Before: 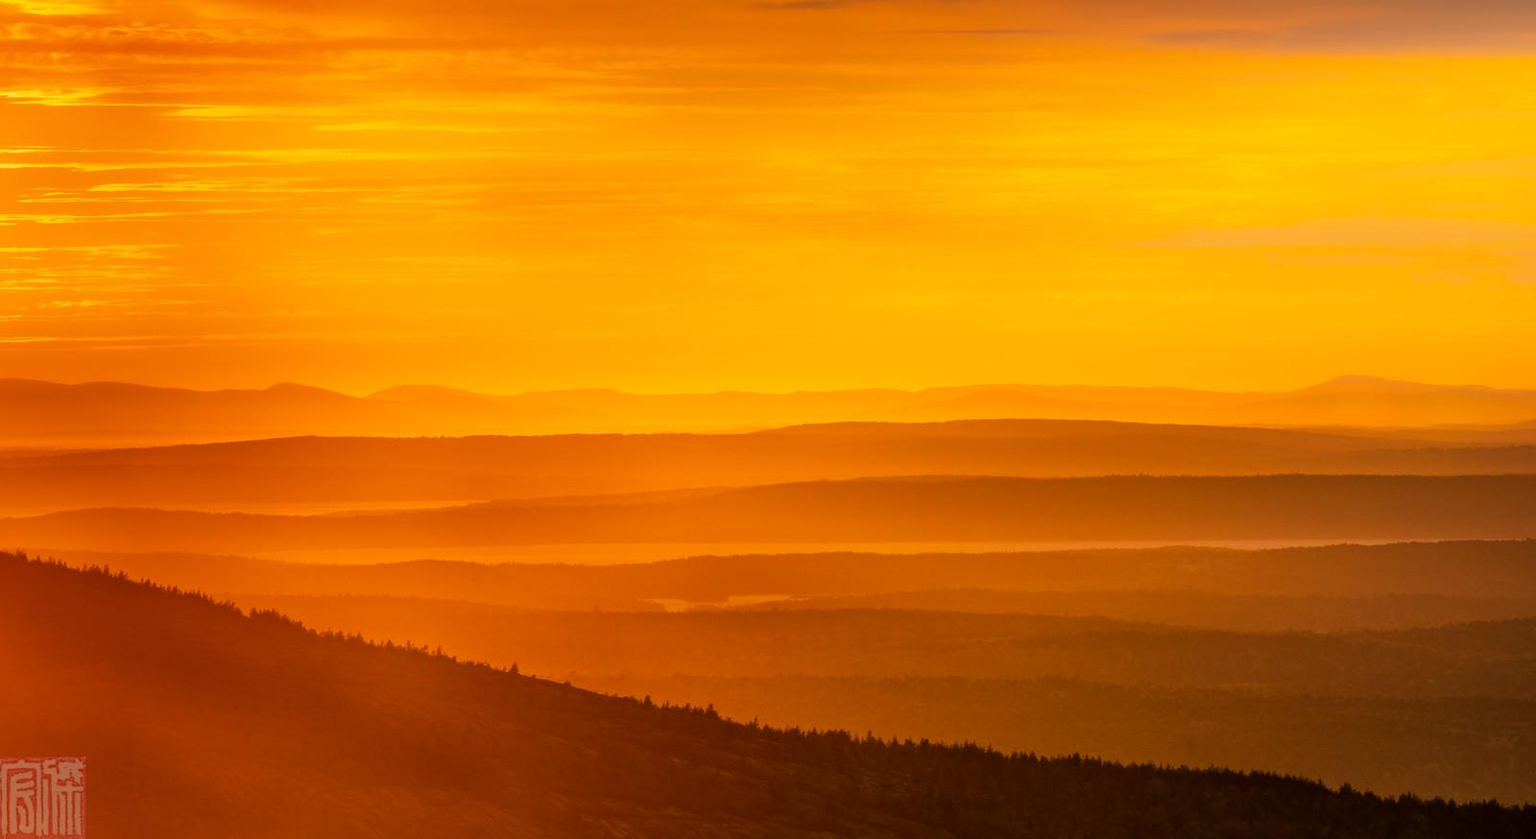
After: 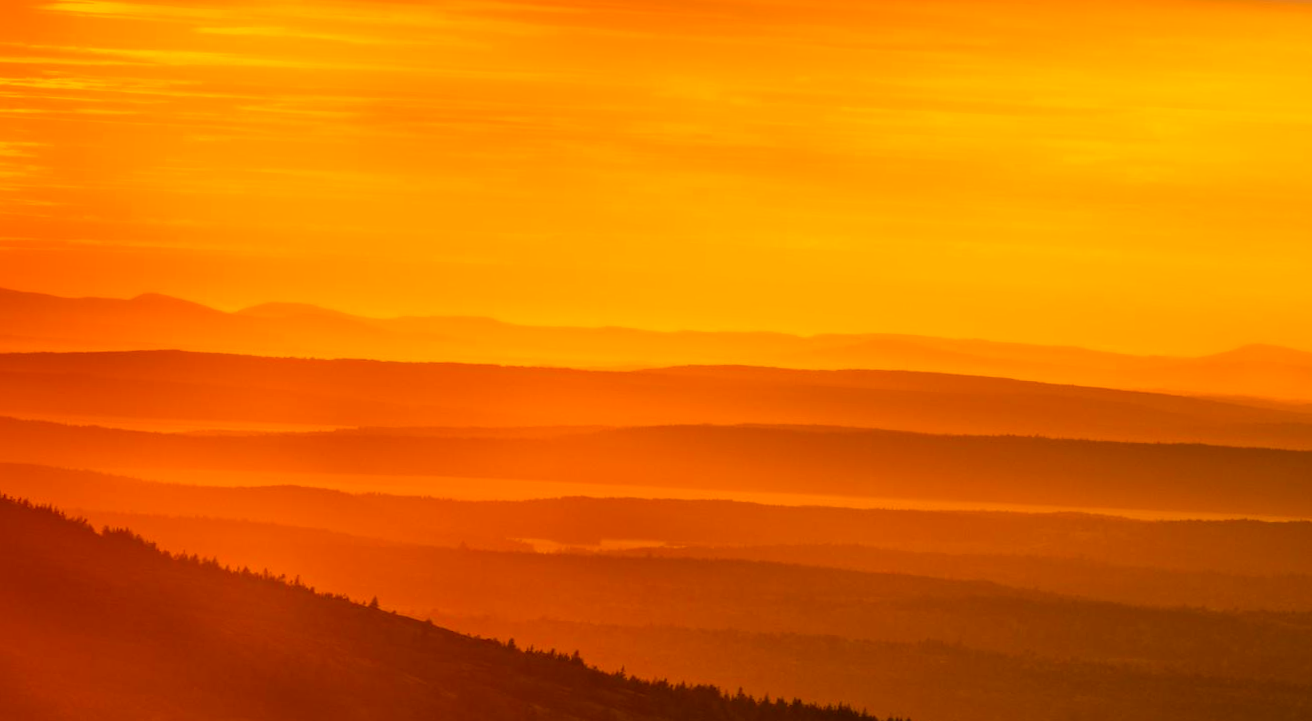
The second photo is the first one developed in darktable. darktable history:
color correction: highlights a* 14.77, highlights b* 32.07
crop and rotate: angle -3.03°, left 5.395%, top 5.168%, right 4.789%, bottom 4.455%
